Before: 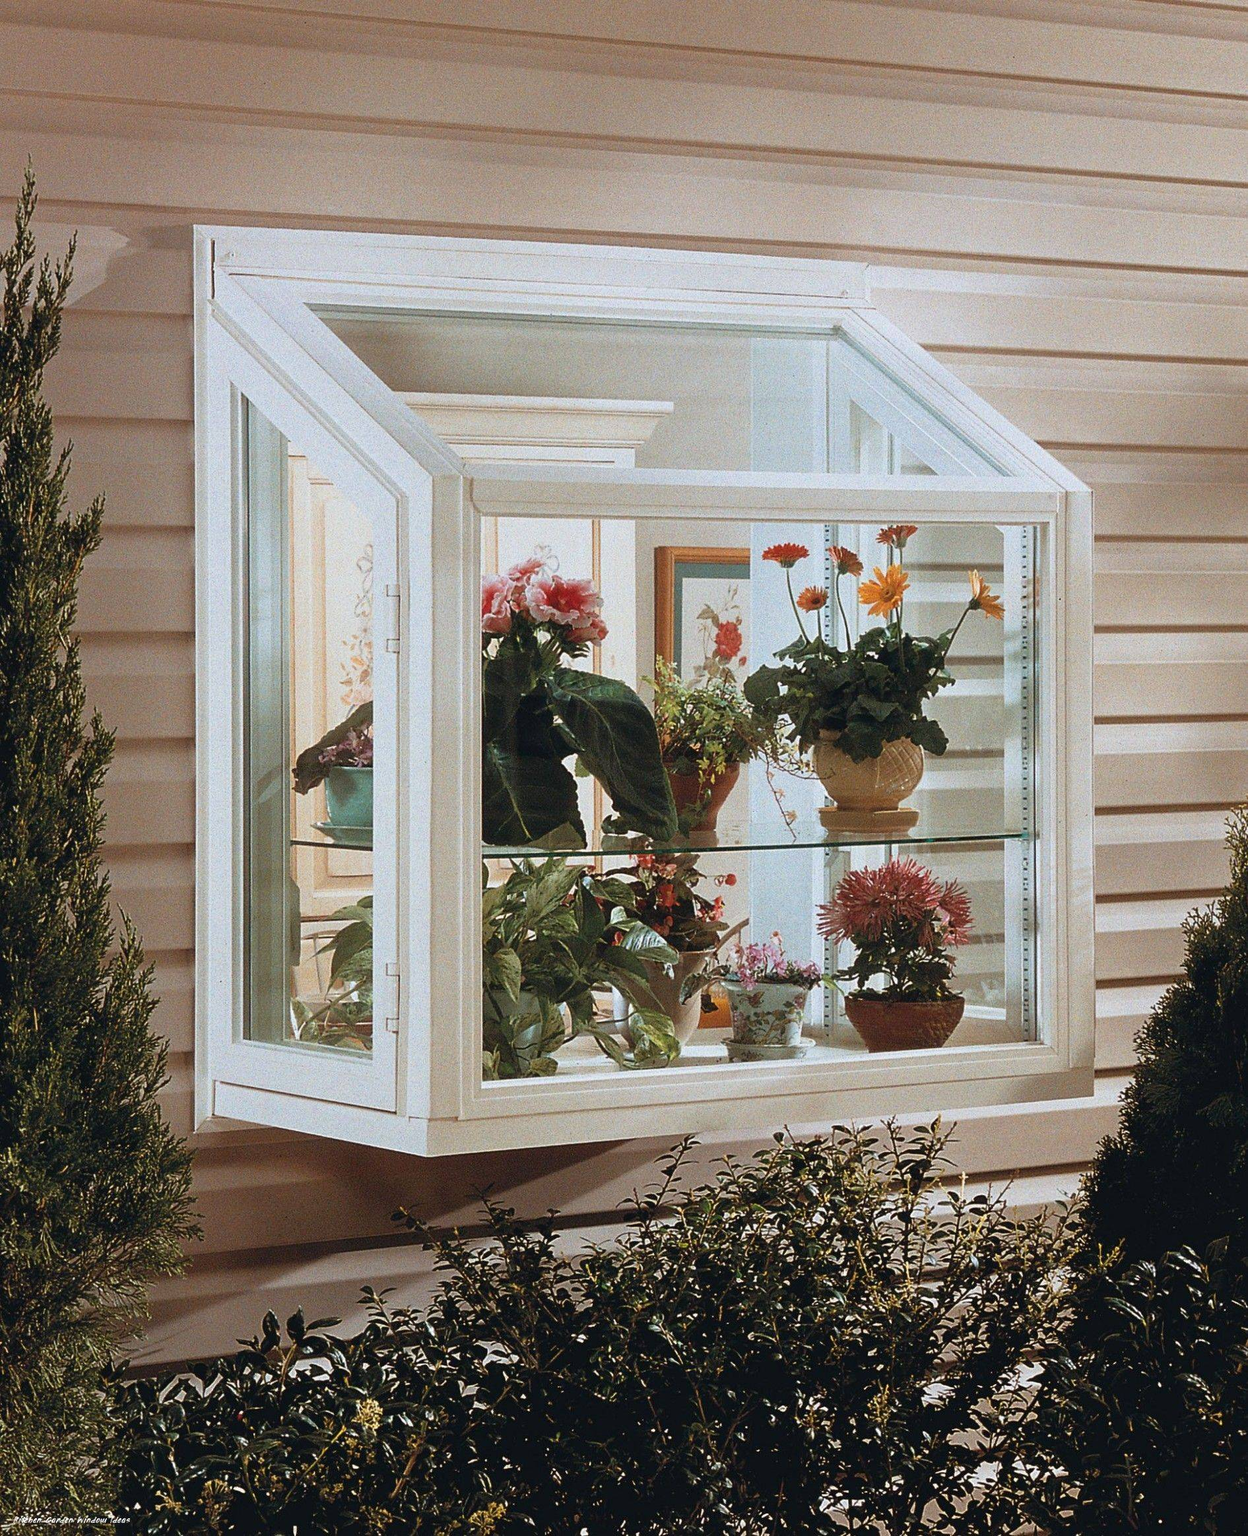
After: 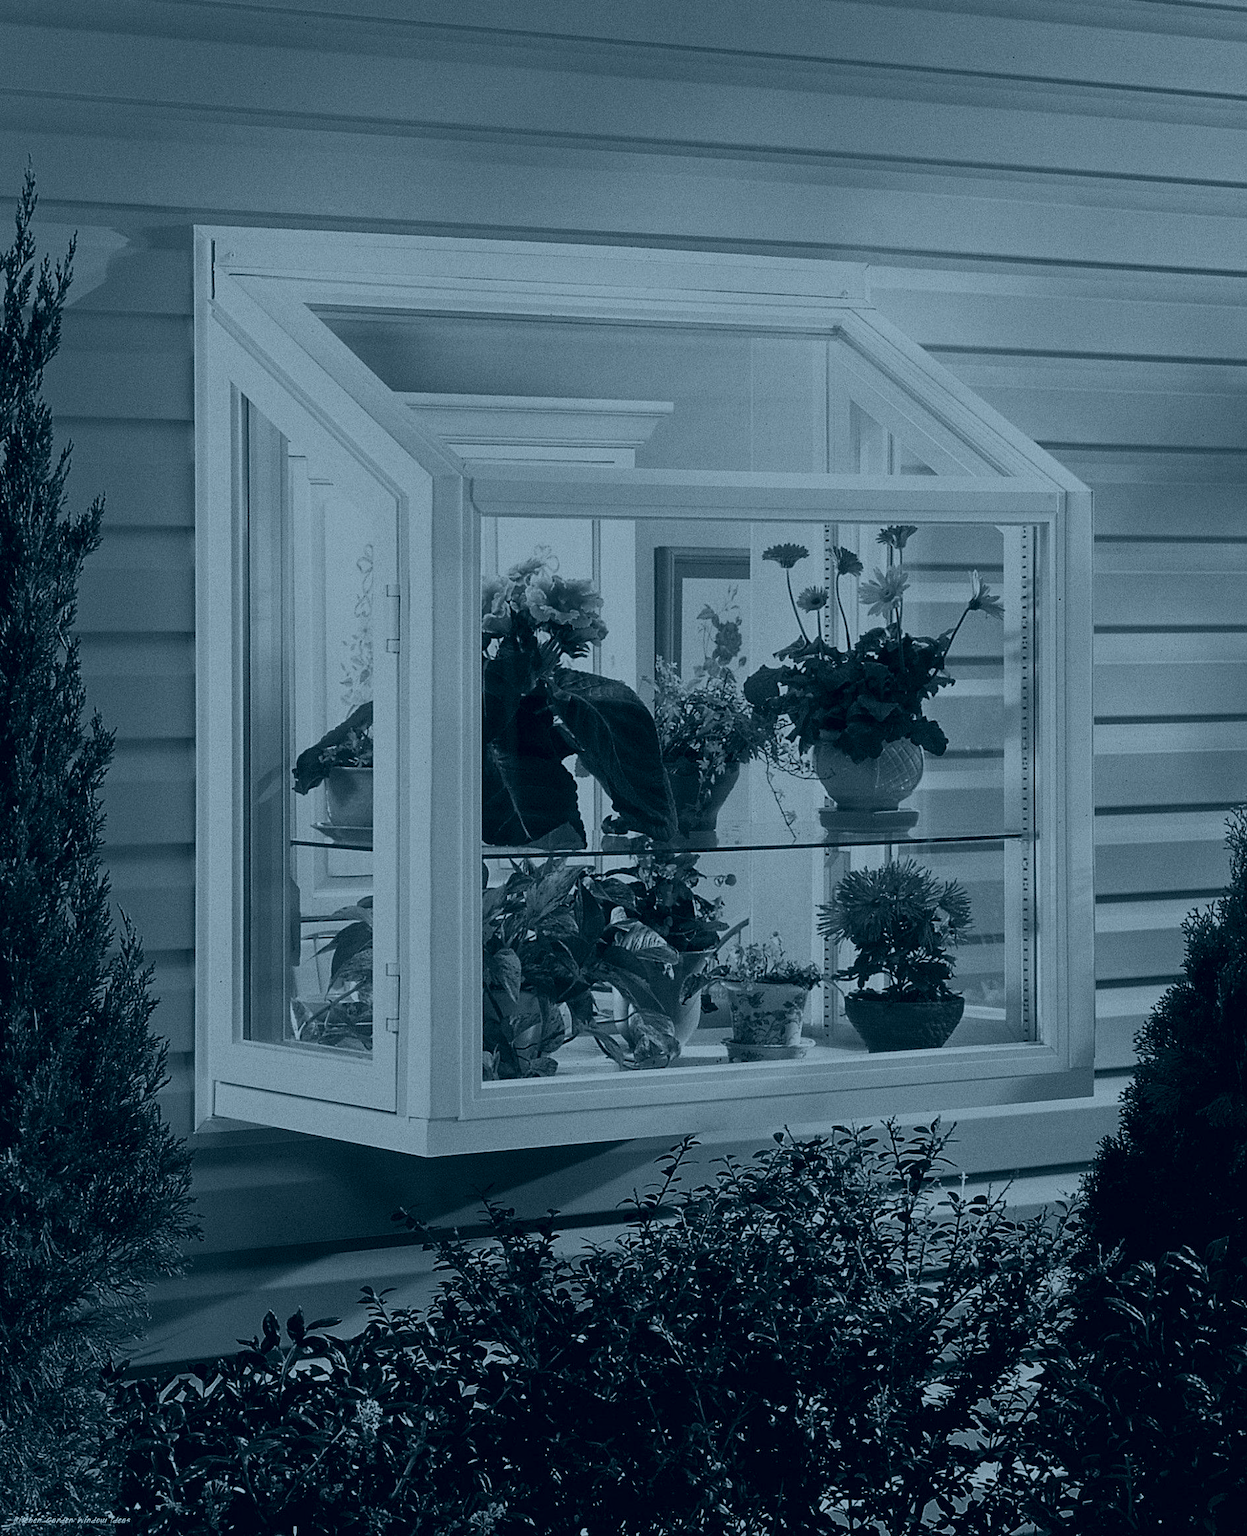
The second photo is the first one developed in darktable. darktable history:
white balance: red 1.029, blue 0.92
colorize: hue 194.4°, saturation 29%, source mix 61.75%, lightness 3.98%, version 1
color balance: lift [1.005, 0.99, 1.007, 1.01], gamma [1, 0.979, 1.011, 1.021], gain [0.923, 1.098, 1.025, 0.902], input saturation 90.45%, contrast 7.73%, output saturation 105.91%
exposure: exposure 0.921 EV, compensate highlight preservation false
